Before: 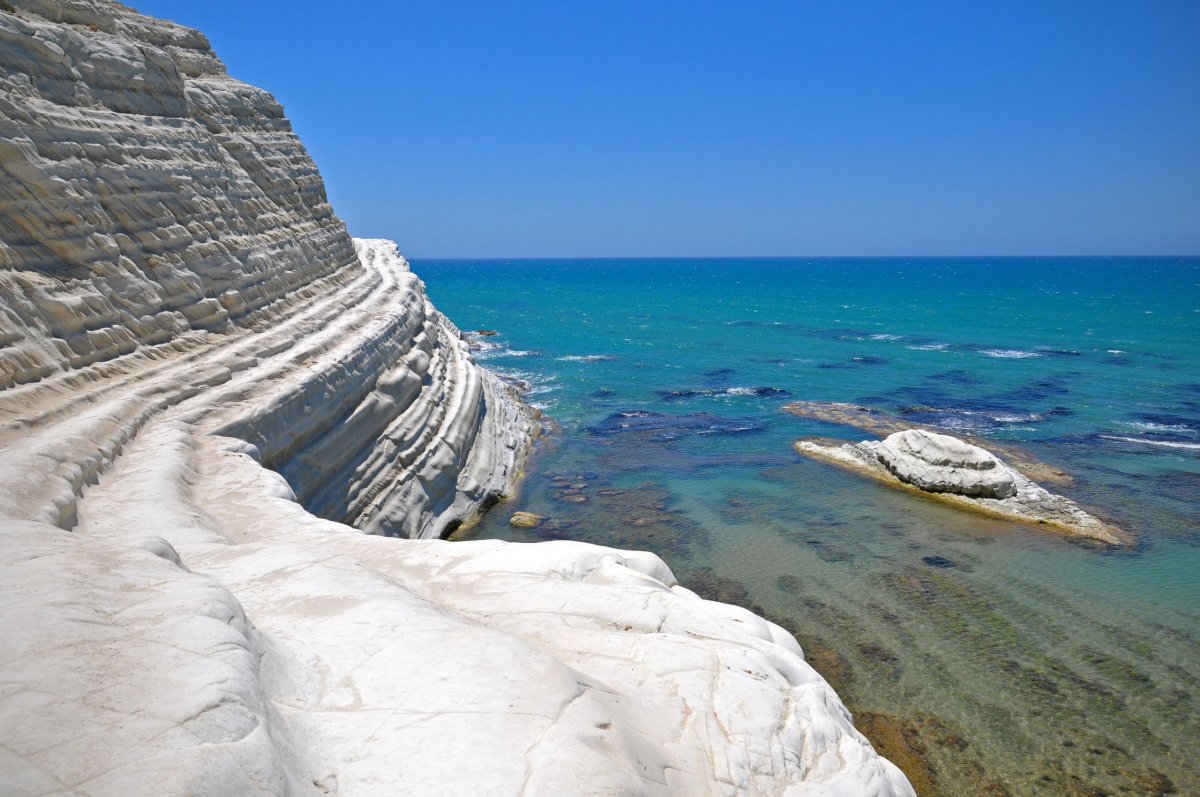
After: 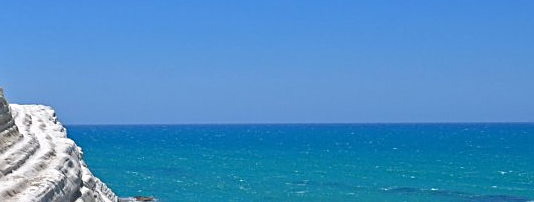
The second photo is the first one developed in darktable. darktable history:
sharpen: on, module defaults
crop: left 28.626%, top 16.843%, right 26.849%, bottom 57.722%
